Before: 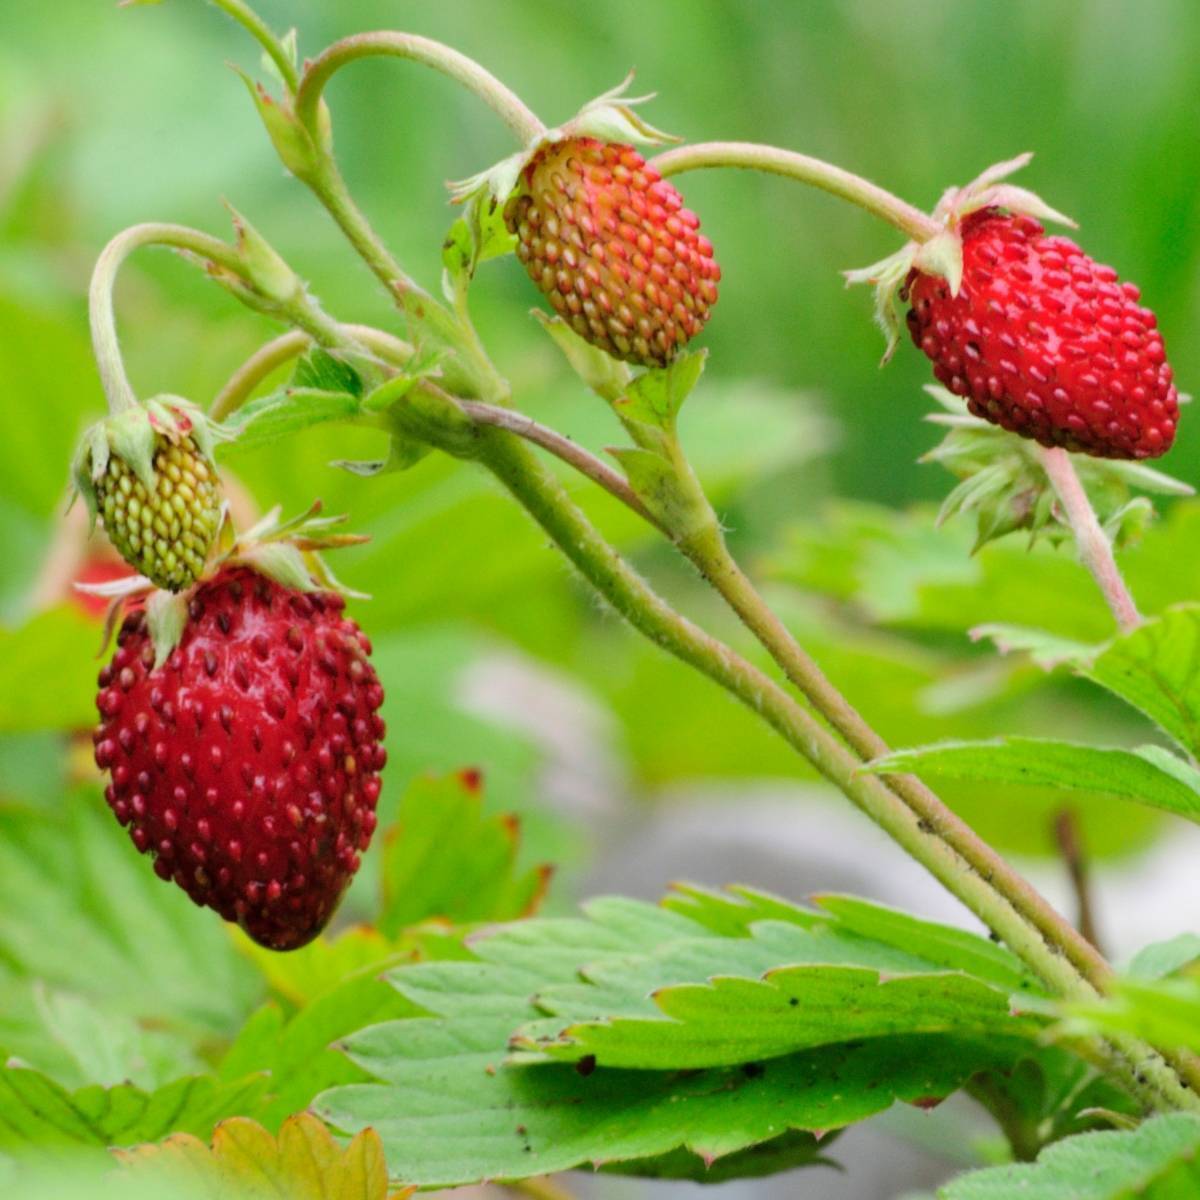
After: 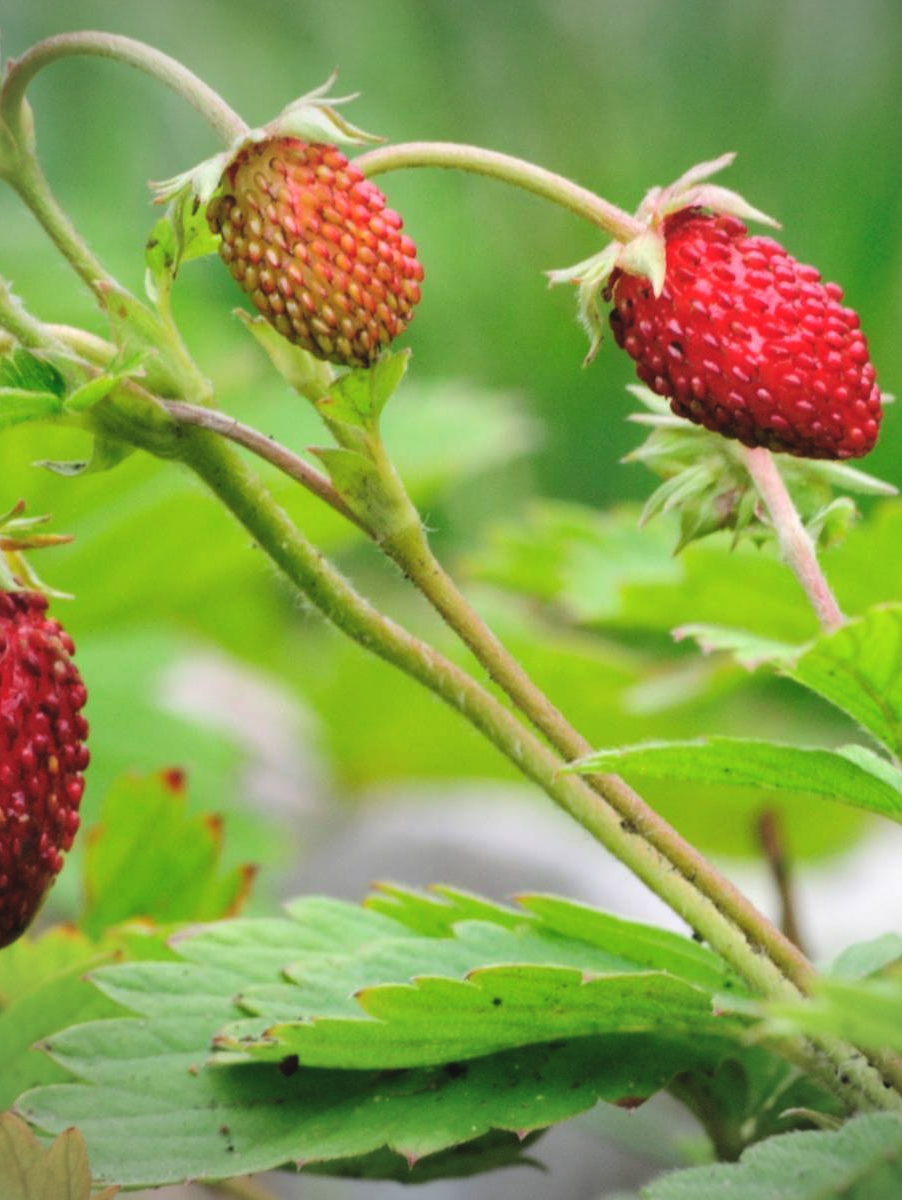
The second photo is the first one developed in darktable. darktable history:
crop and rotate: left 24.789%
exposure: black level correction -0.008, exposure 0.066 EV, compensate highlight preservation false
levels: white 99.89%, levels [0.031, 0.5, 0.969]
vignetting: fall-off start 85.18%, fall-off radius 80.75%, width/height ratio 1.226, unbound false
